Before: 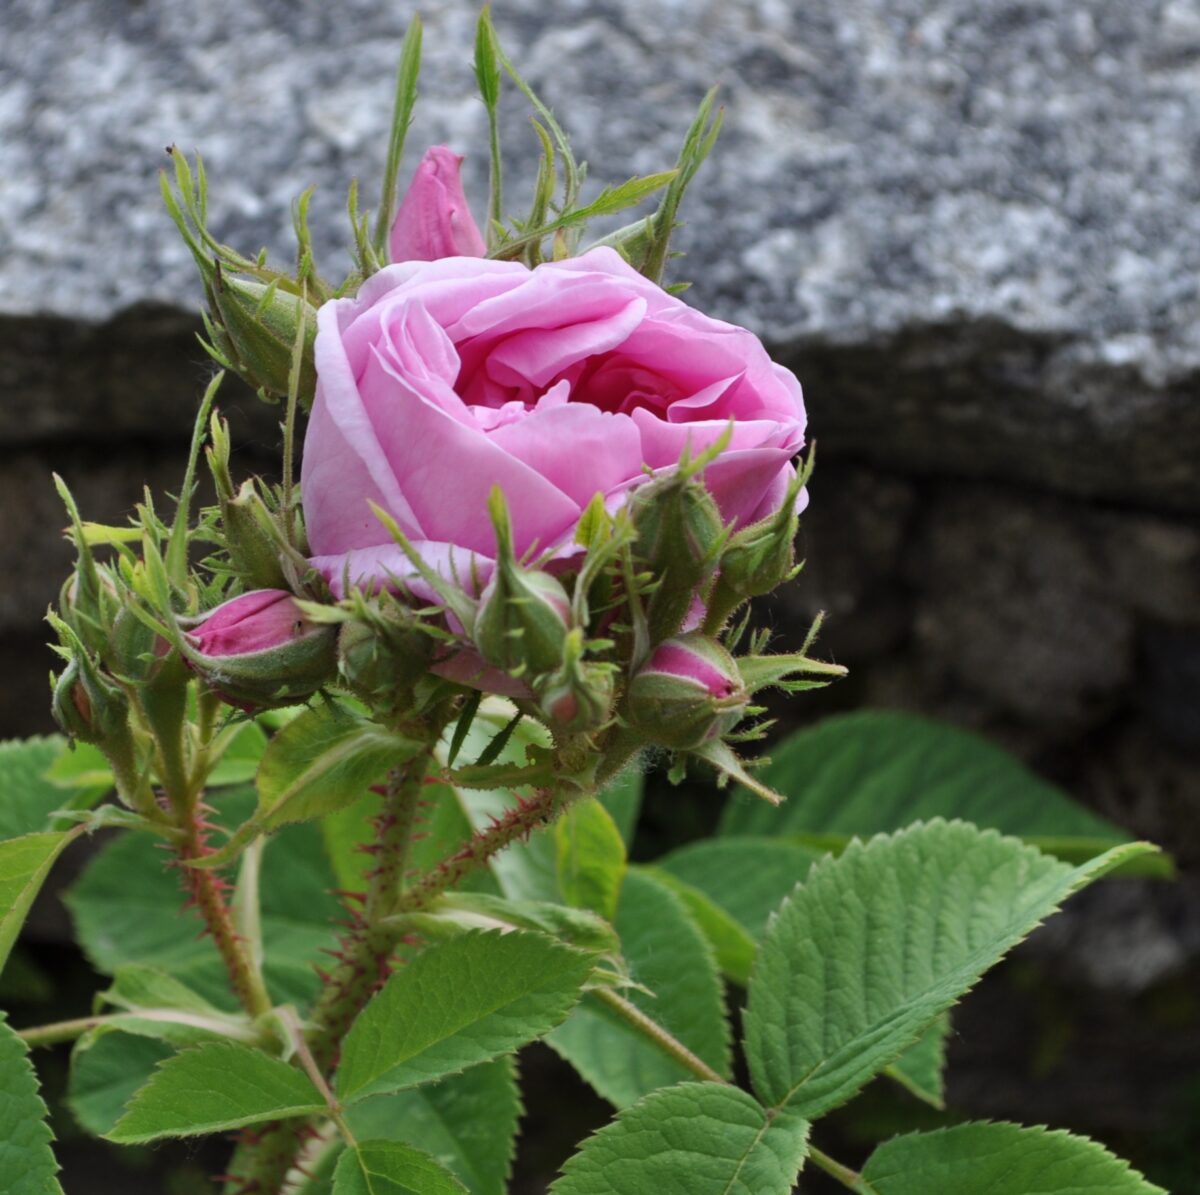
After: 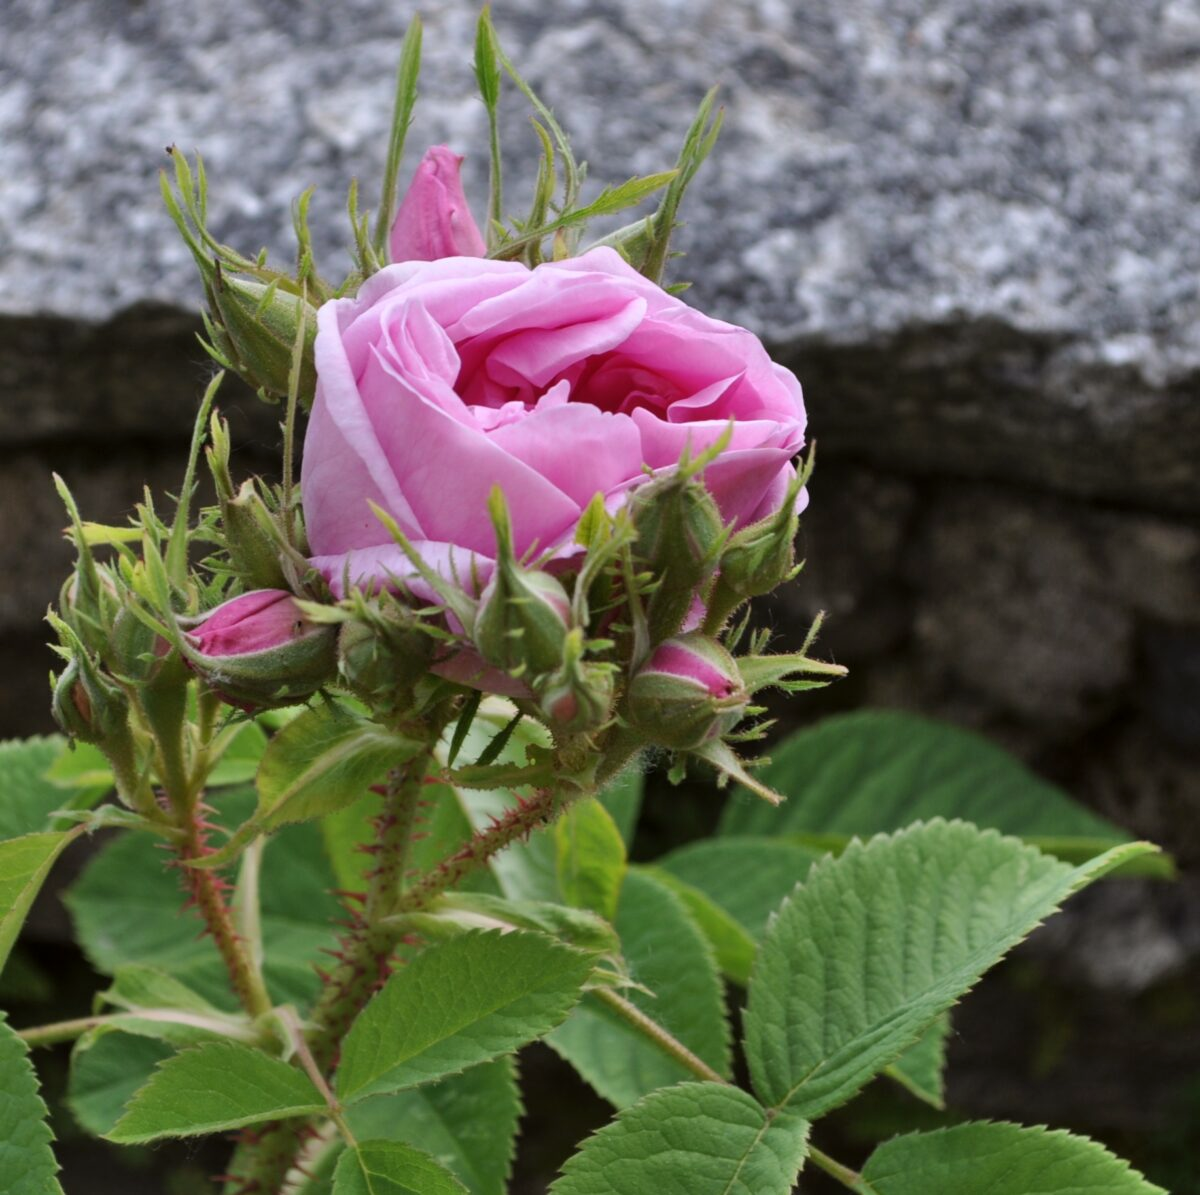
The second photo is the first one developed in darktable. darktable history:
color correction: highlights a* 3.12, highlights b* -1.55, shadows a* -0.101, shadows b* 2.52, saturation 0.98
shadows and highlights: shadows 30.86, highlights 0, soften with gaussian
